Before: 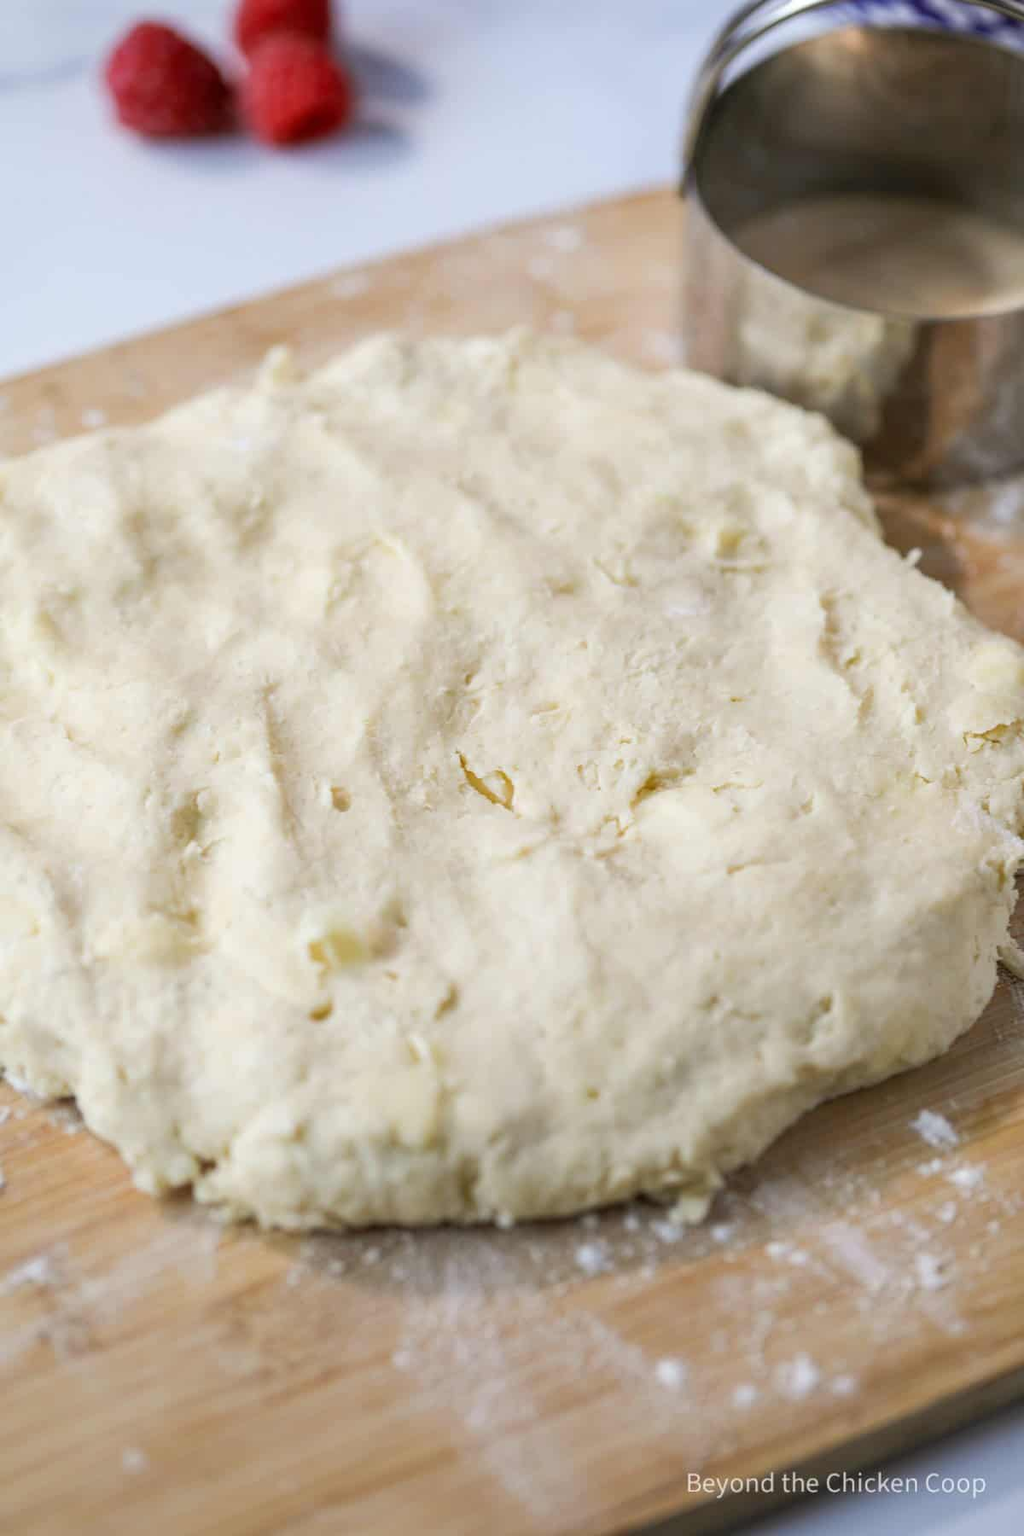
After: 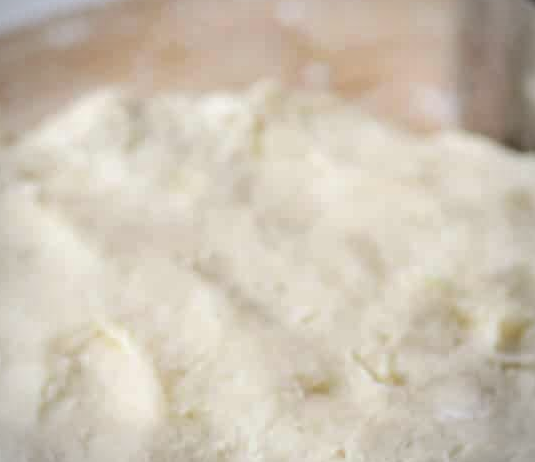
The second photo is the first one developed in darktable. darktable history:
contrast equalizer: y [[0.545, 0.572, 0.59, 0.59, 0.571, 0.545], [0.5 ×6], [0.5 ×6], [0 ×6], [0 ×6]], mix -0.096
crop: left 28.645%, top 16.781%, right 26.693%, bottom 57.553%
local contrast: detail 130%
vignetting: fall-off radius 60.33%
